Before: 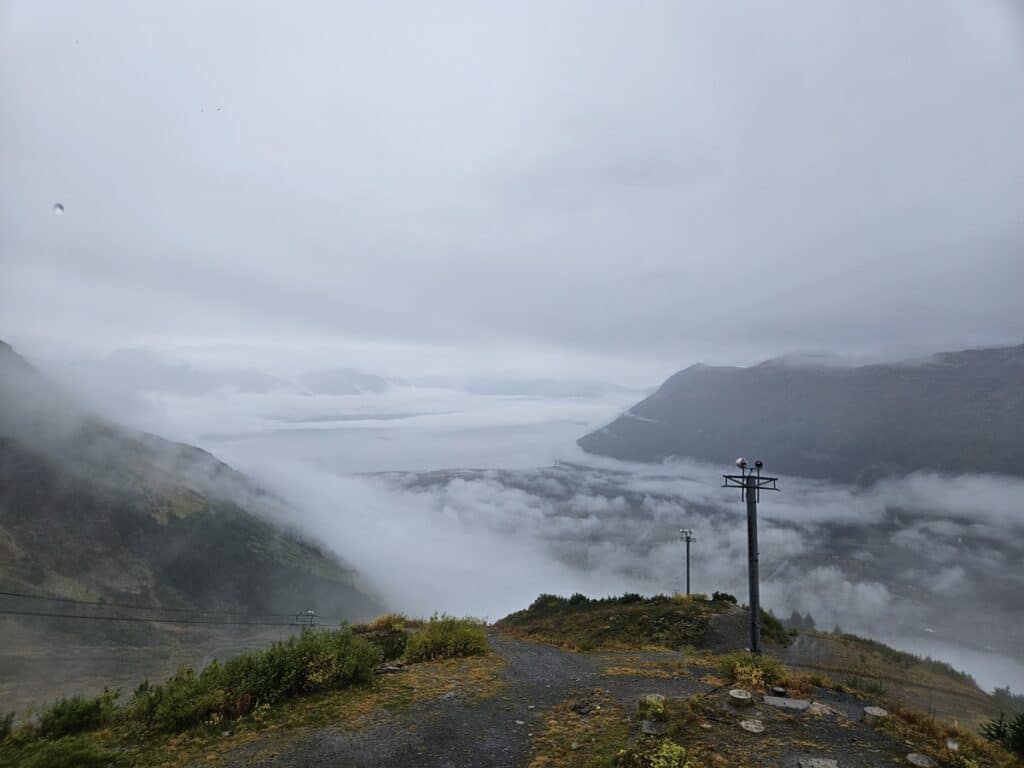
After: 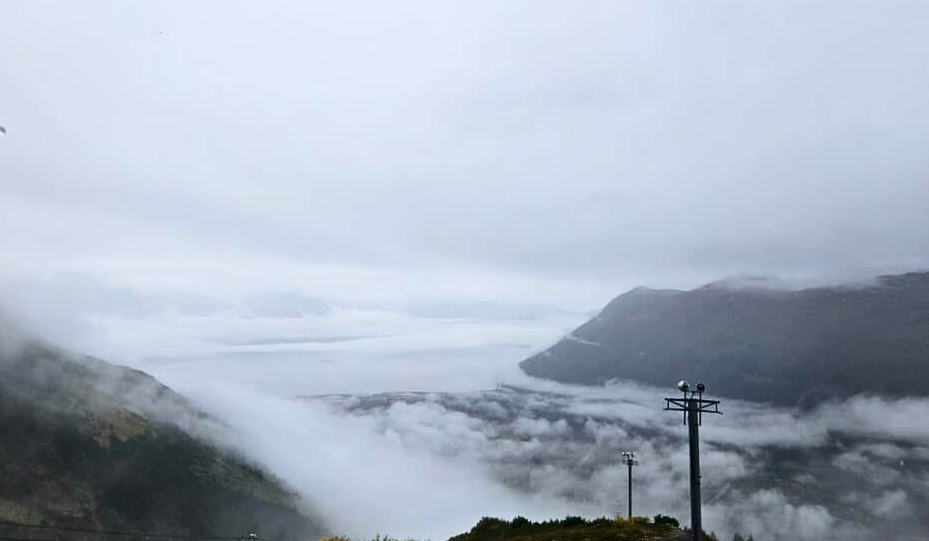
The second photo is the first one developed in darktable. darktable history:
tone equalizer: edges refinement/feathering 500, mask exposure compensation -1.57 EV, preserve details no
contrast brightness saturation: contrast 0.28
crop: left 5.676%, top 10.04%, right 3.6%, bottom 19.491%
